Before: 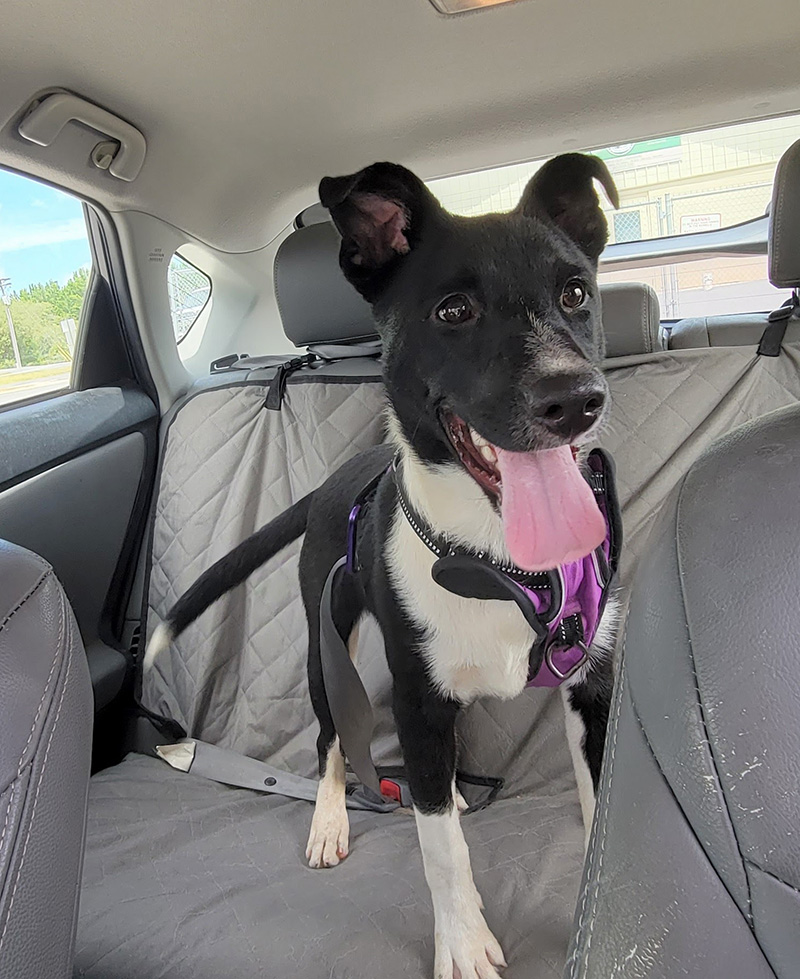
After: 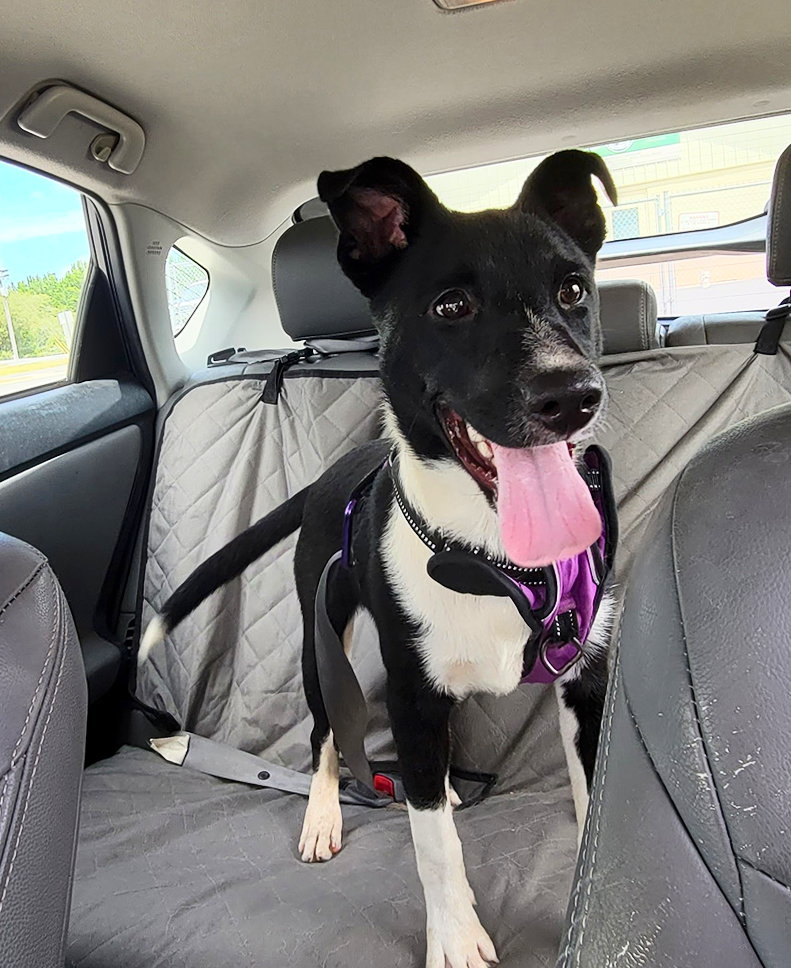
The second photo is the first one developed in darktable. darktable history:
contrast brightness saturation: contrast 0.28
color balance: output saturation 120%
shadows and highlights: shadows 75, highlights -60.85, soften with gaussian
crop and rotate: angle -0.5°
